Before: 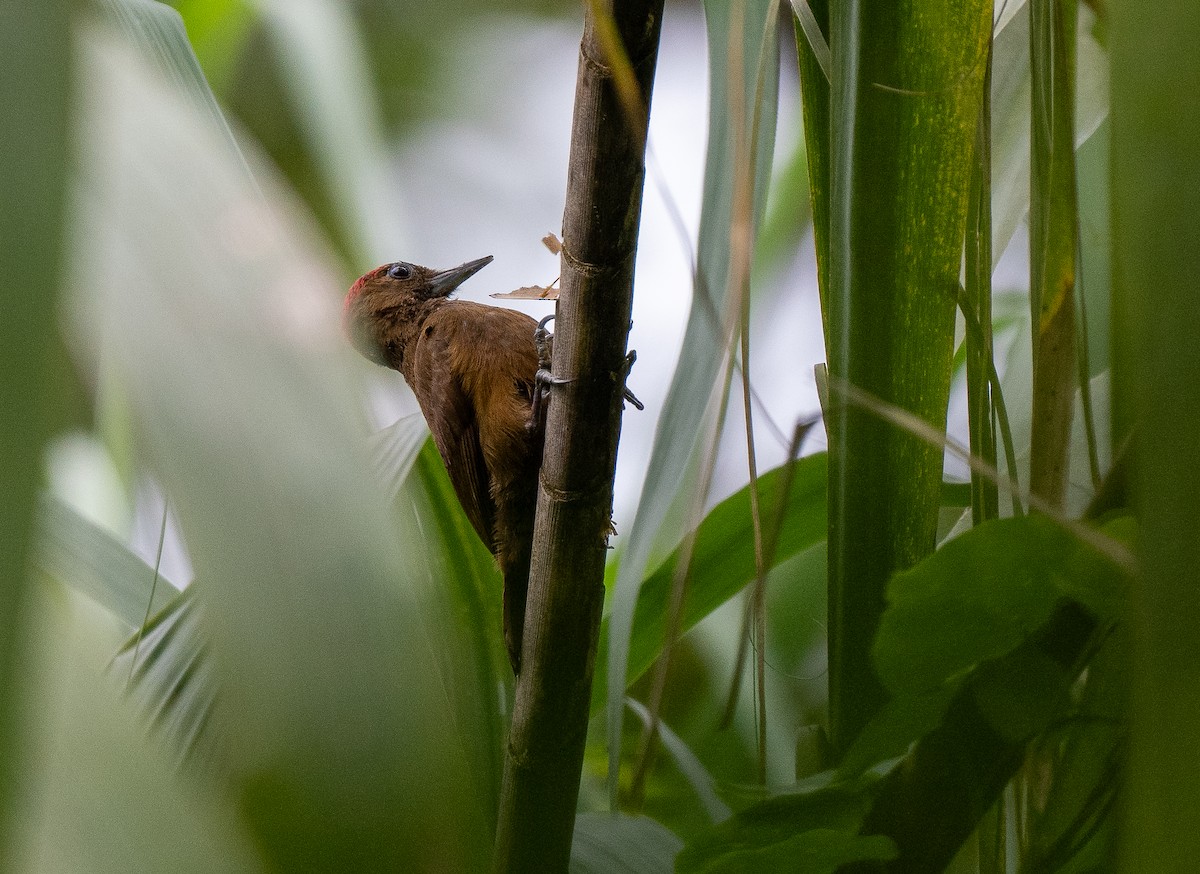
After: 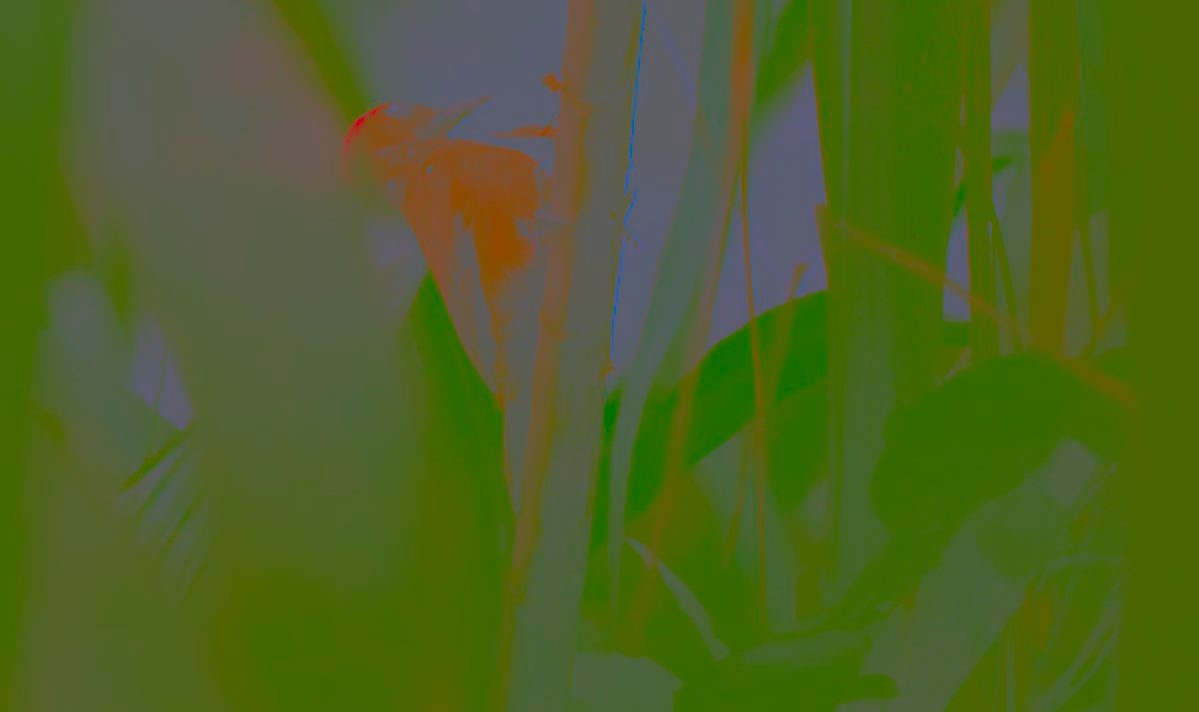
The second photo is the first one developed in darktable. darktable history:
crop and rotate: top 18.507%
contrast brightness saturation: contrast -0.99, brightness -0.17, saturation 0.75
